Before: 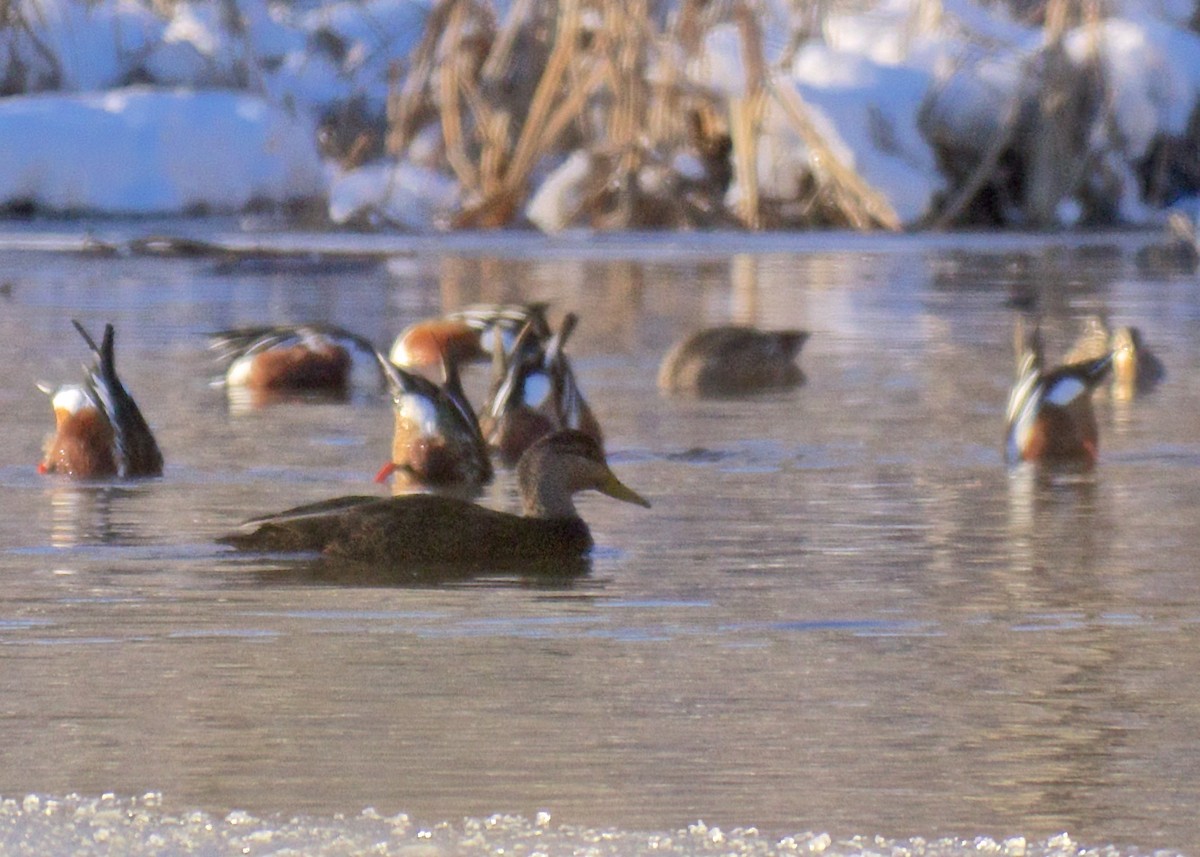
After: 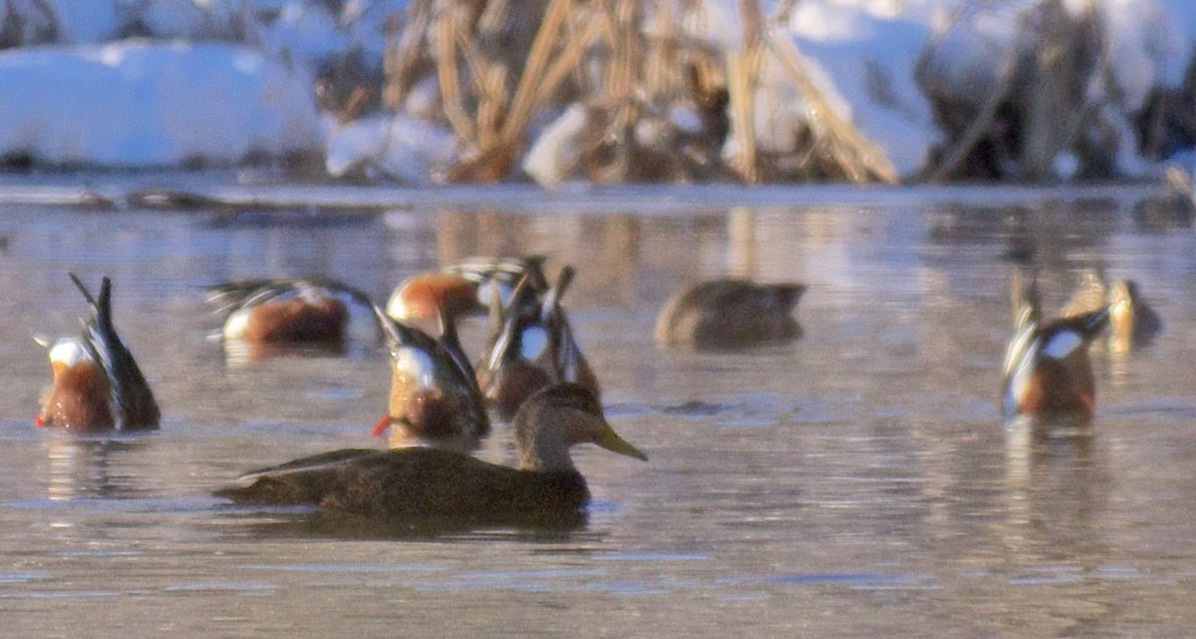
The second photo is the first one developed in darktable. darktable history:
crop: left 0.258%, top 5.562%, bottom 19.875%
